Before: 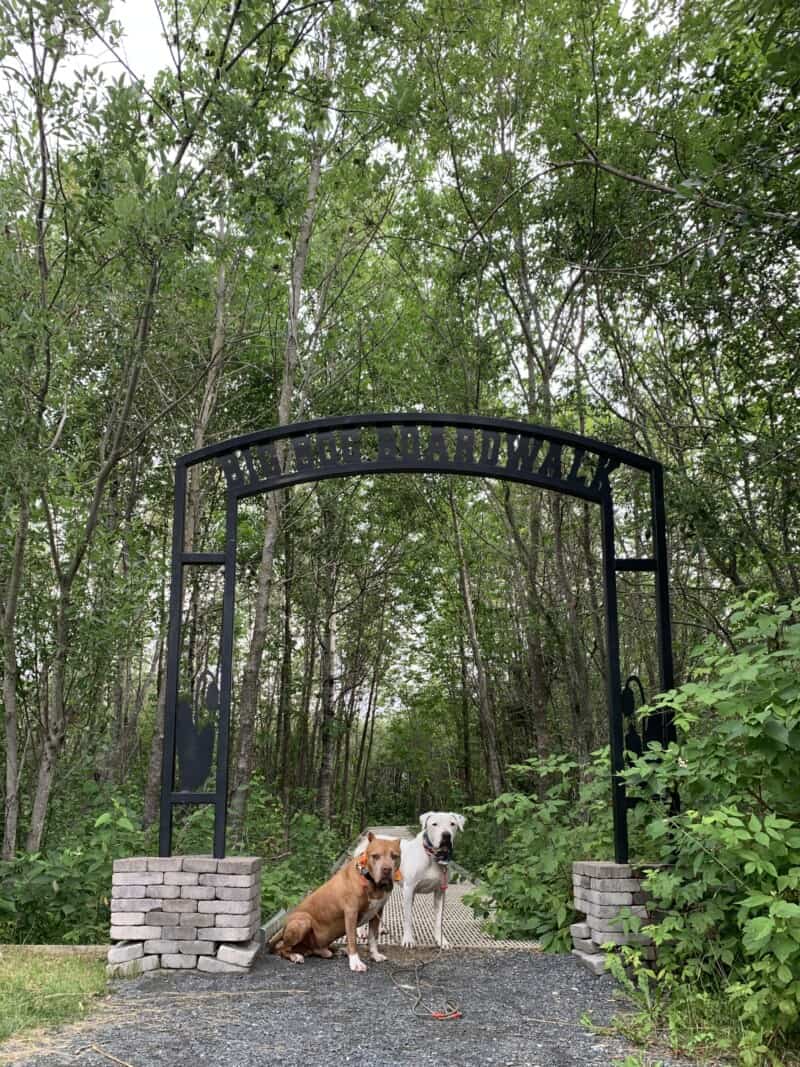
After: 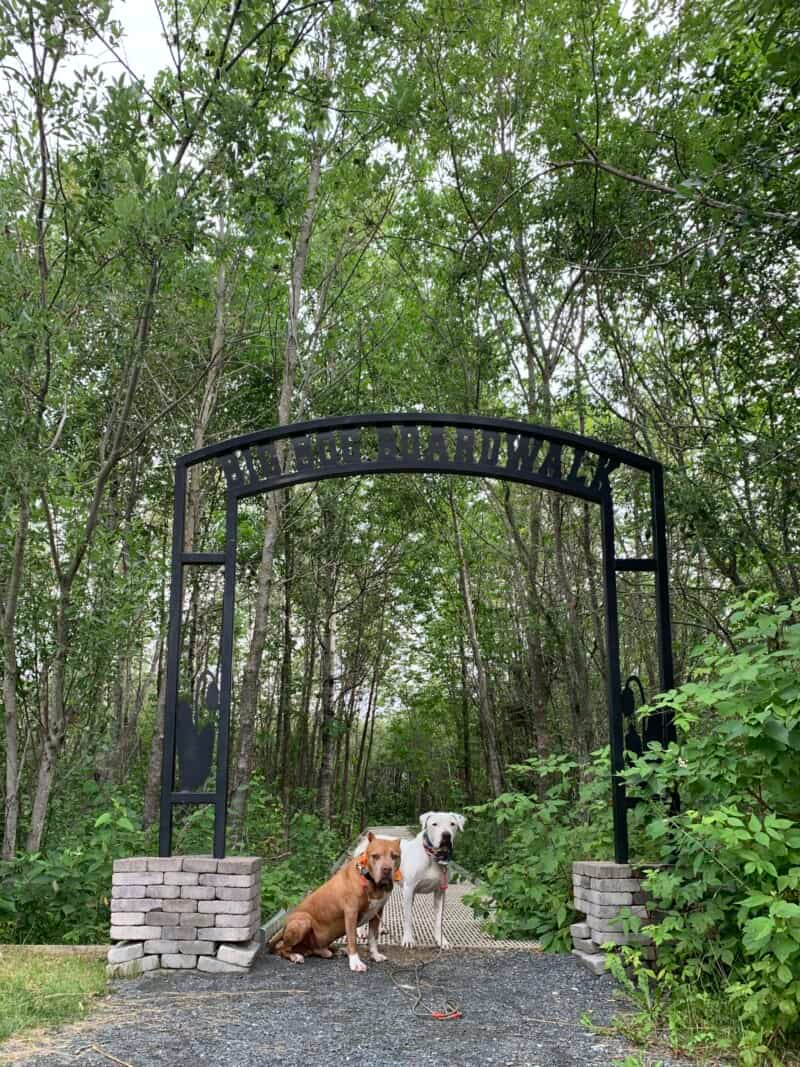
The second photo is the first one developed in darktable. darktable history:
shadows and highlights: low approximation 0.01, soften with gaussian
white balance: red 0.986, blue 1.01
